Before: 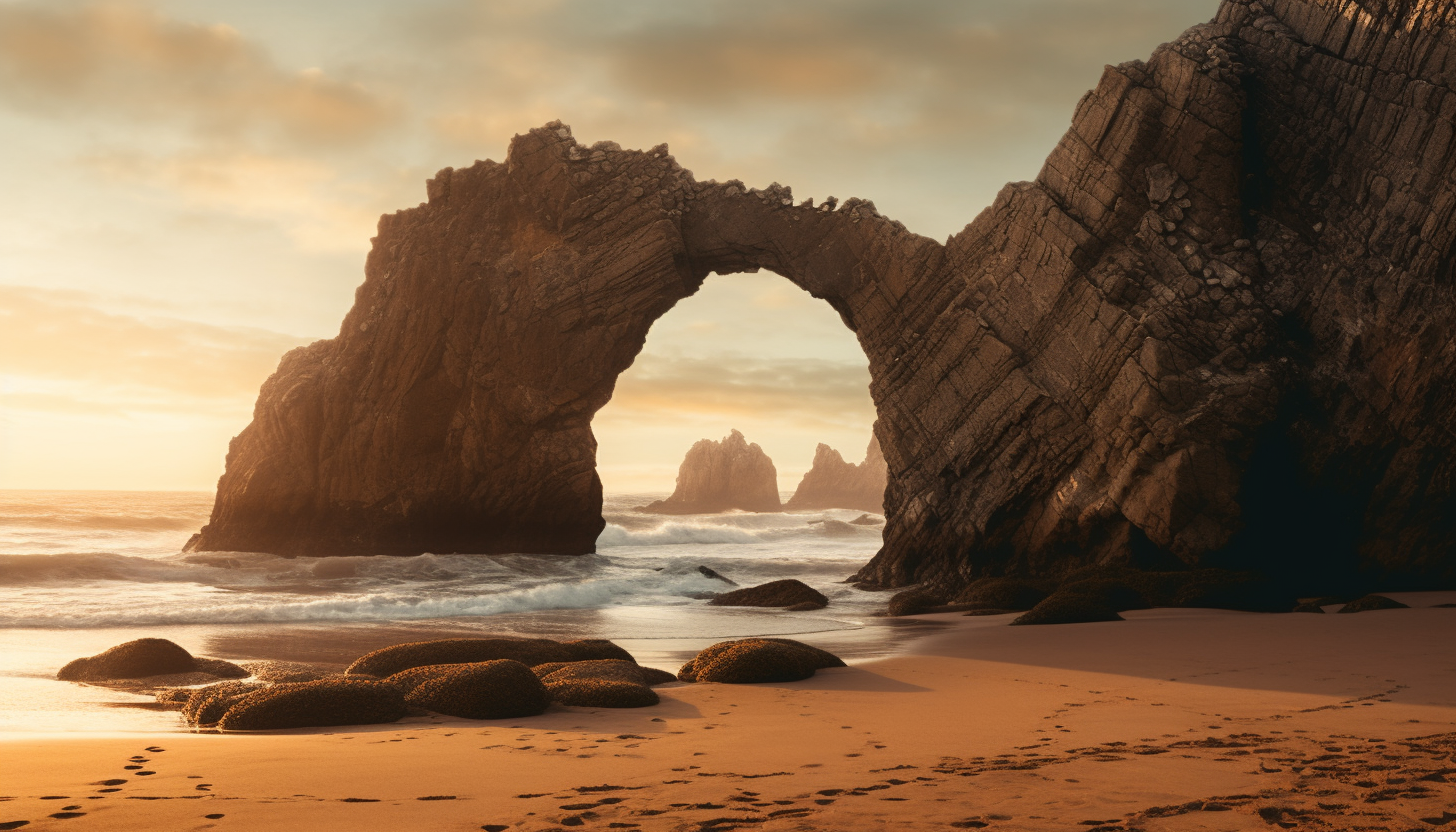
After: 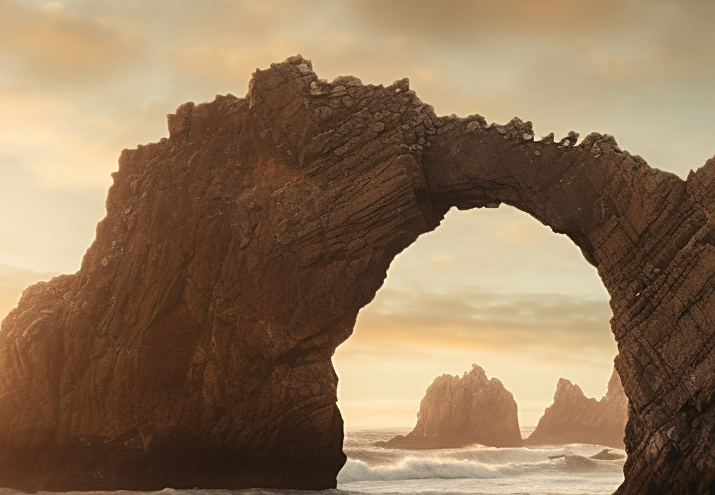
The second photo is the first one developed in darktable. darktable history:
sharpen: on, module defaults
crop: left 17.838%, top 7.875%, right 33.036%, bottom 31.929%
